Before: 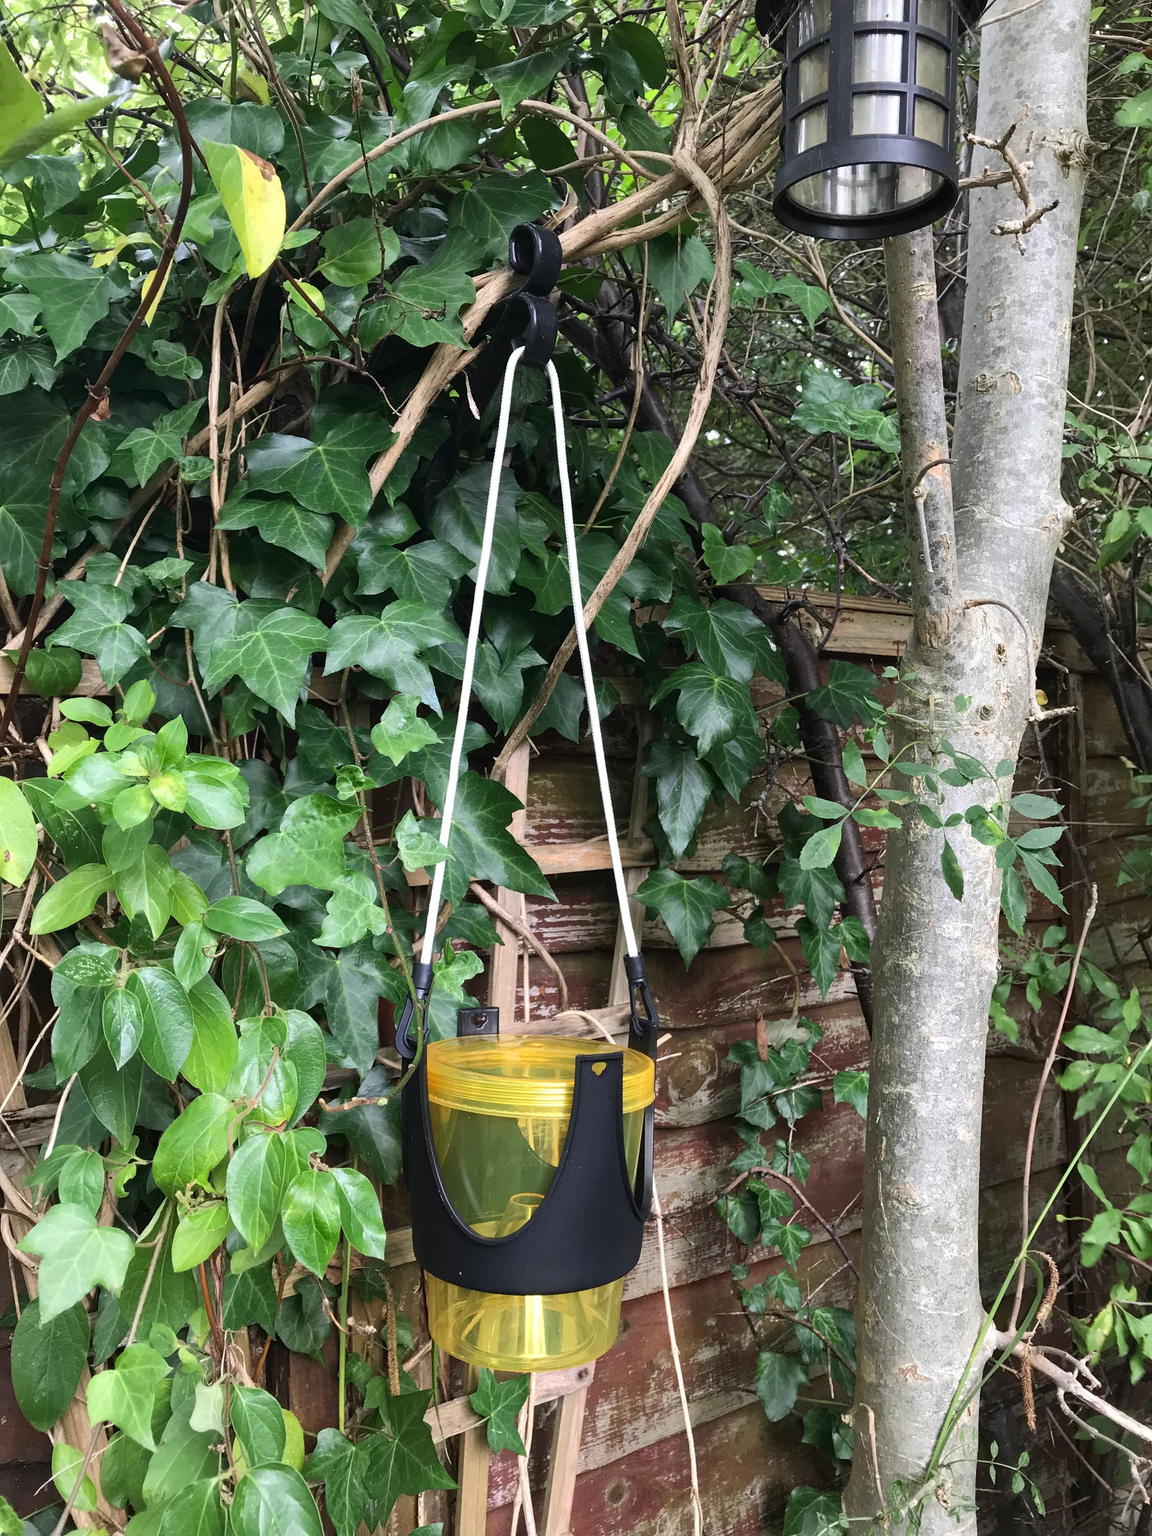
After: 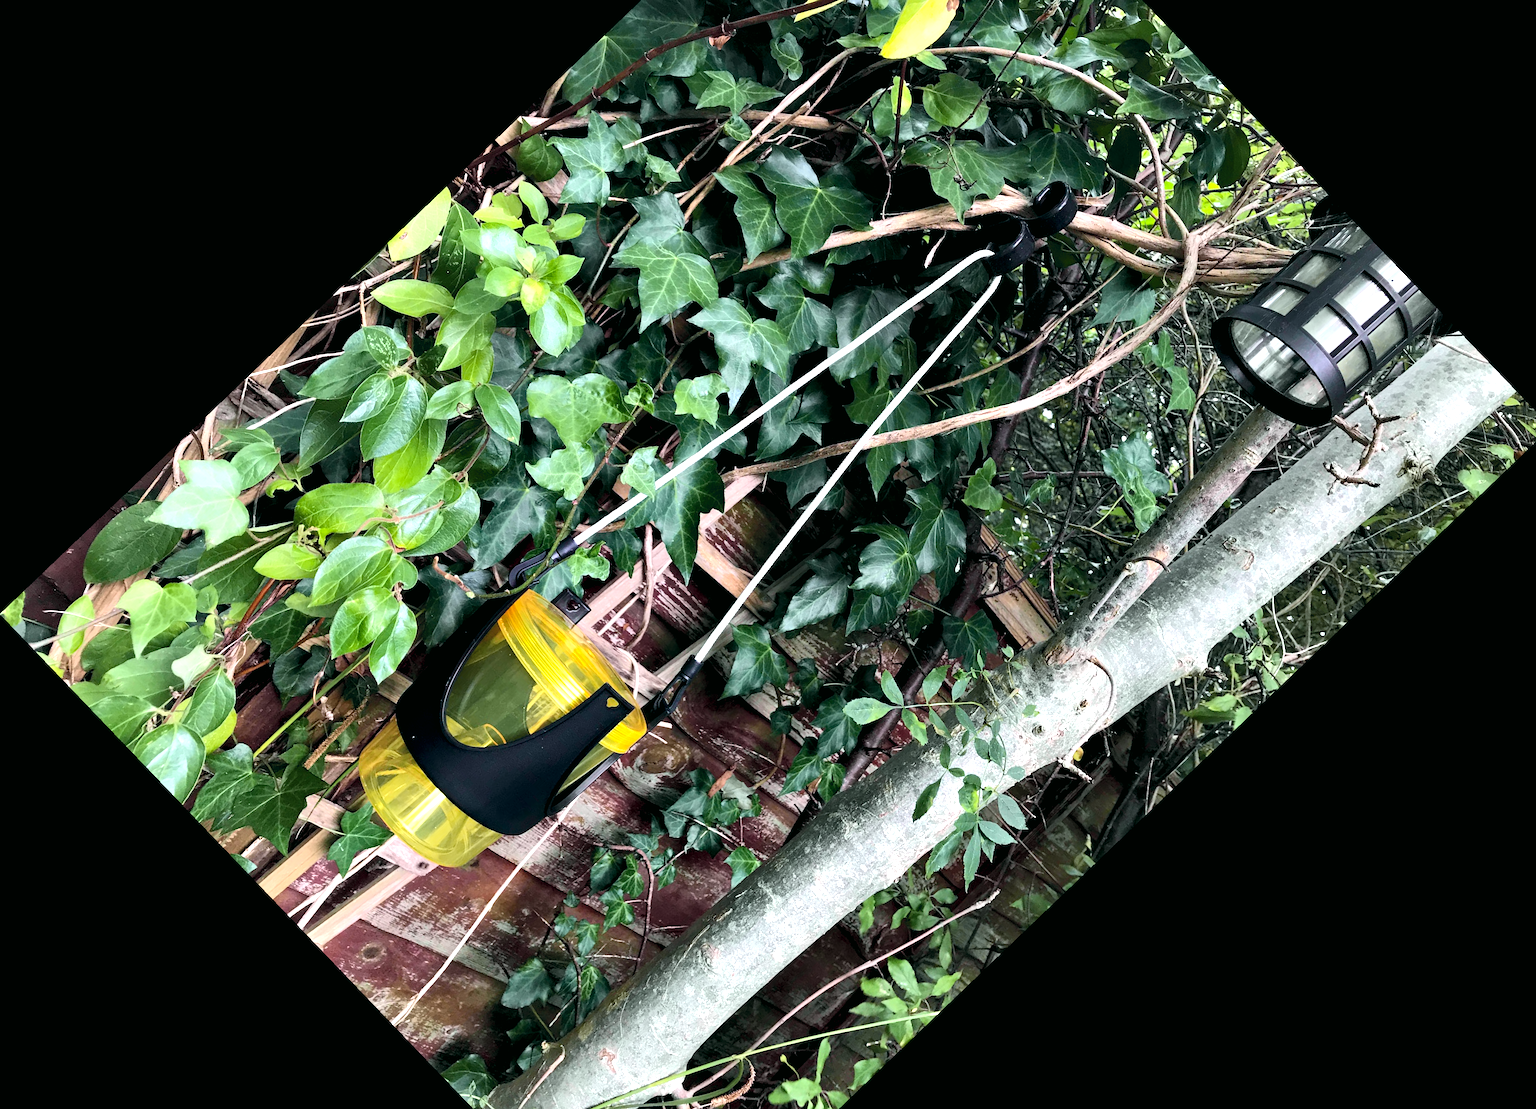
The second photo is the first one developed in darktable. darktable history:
crop and rotate: angle -46.26°, top 16.234%, right 0.912%, bottom 11.704%
tone curve: curves: ch0 [(0, 0) (0.822, 0.825) (0.994, 0.955)]; ch1 [(0, 0) (0.226, 0.261) (0.383, 0.397) (0.46, 0.46) (0.498, 0.479) (0.524, 0.523) (0.578, 0.575) (1, 1)]; ch2 [(0, 0) (0.438, 0.456) (0.5, 0.498) (0.547, 0.515) (0.597, 0.58) (0.629, 0.603) (1, 1)], color space Lab, independent channels, preserve colors none
contrast equalizer: octaves 7, y [[0.6 ×6], [0.55 ×6], [0 ×6], [0 ×6], [0 ×6]]
color balance rgb: perceptual saturation grading › global saturation 10%, global vibrance 20%
